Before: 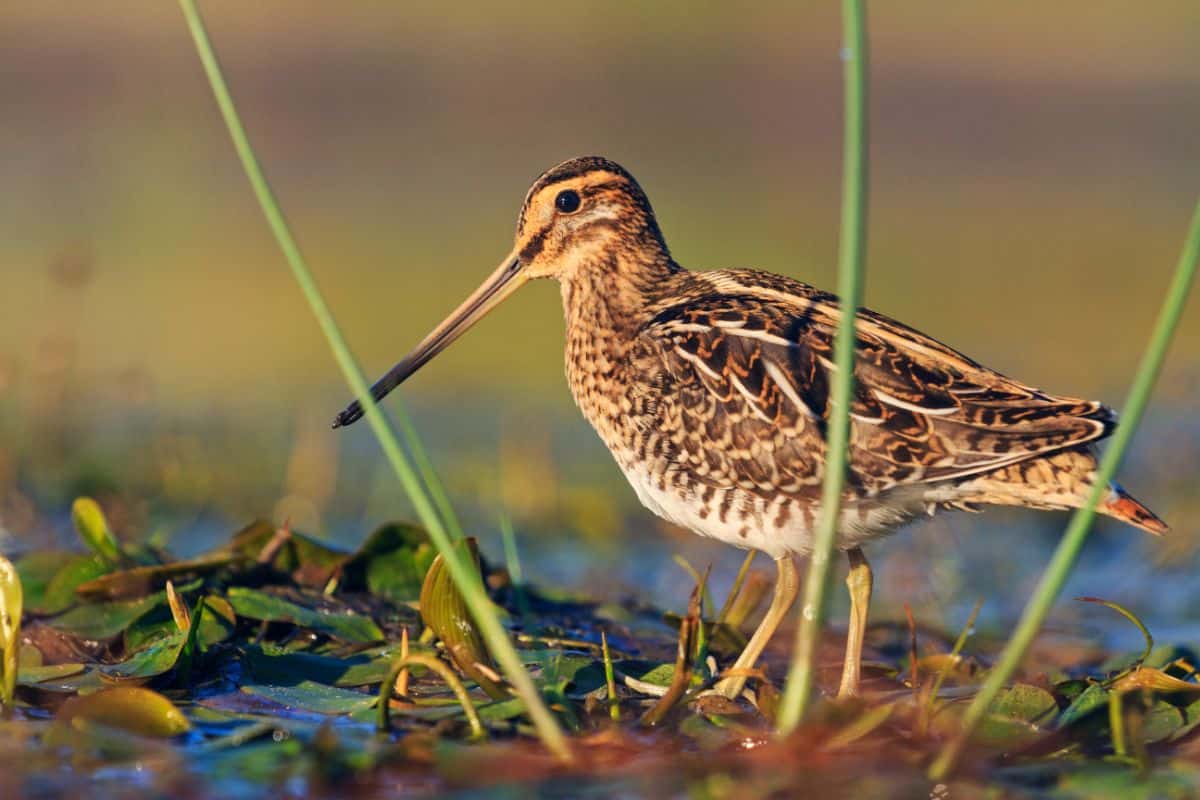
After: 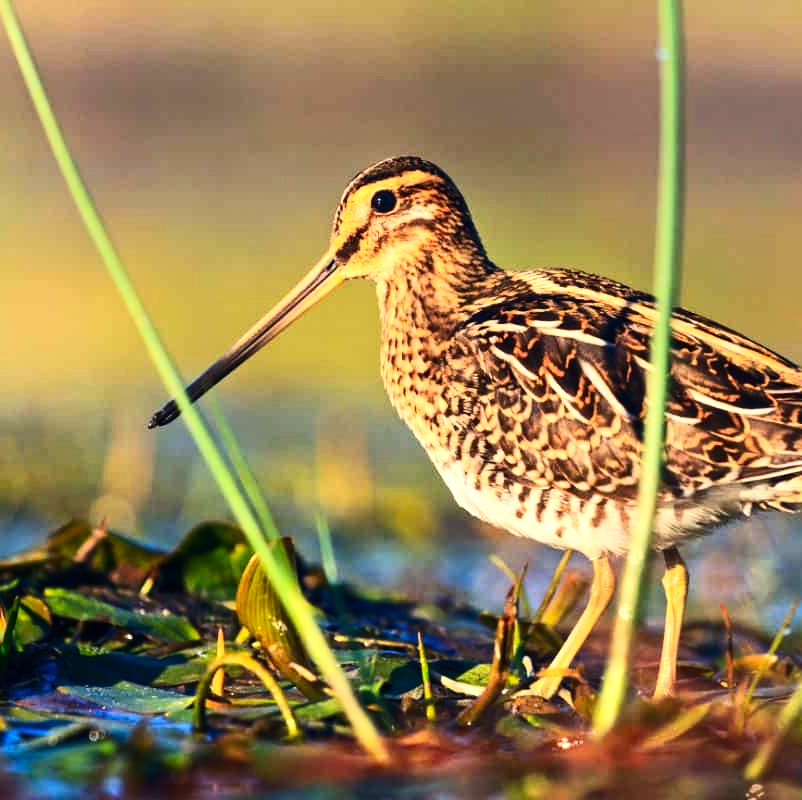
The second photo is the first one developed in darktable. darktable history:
contrast brightness saturation: contrast 0.235, brightness 0.095, saturation 0.291
tone equalizer: -8 EV -0.779 EV, -7 EV -0.677 EV, -6 EV -0.631 EV, -5 EV -0.397 EV, -3 EV 0.397 EV, -2 EV 0.6 EV, -1 EV 0.686 EV, +0 EV 0.775 EV, edges refinement/feathering 500, mask exposure compensation -1.57 EV, preserve details no
crop: left 15.374%, right 17.727%
